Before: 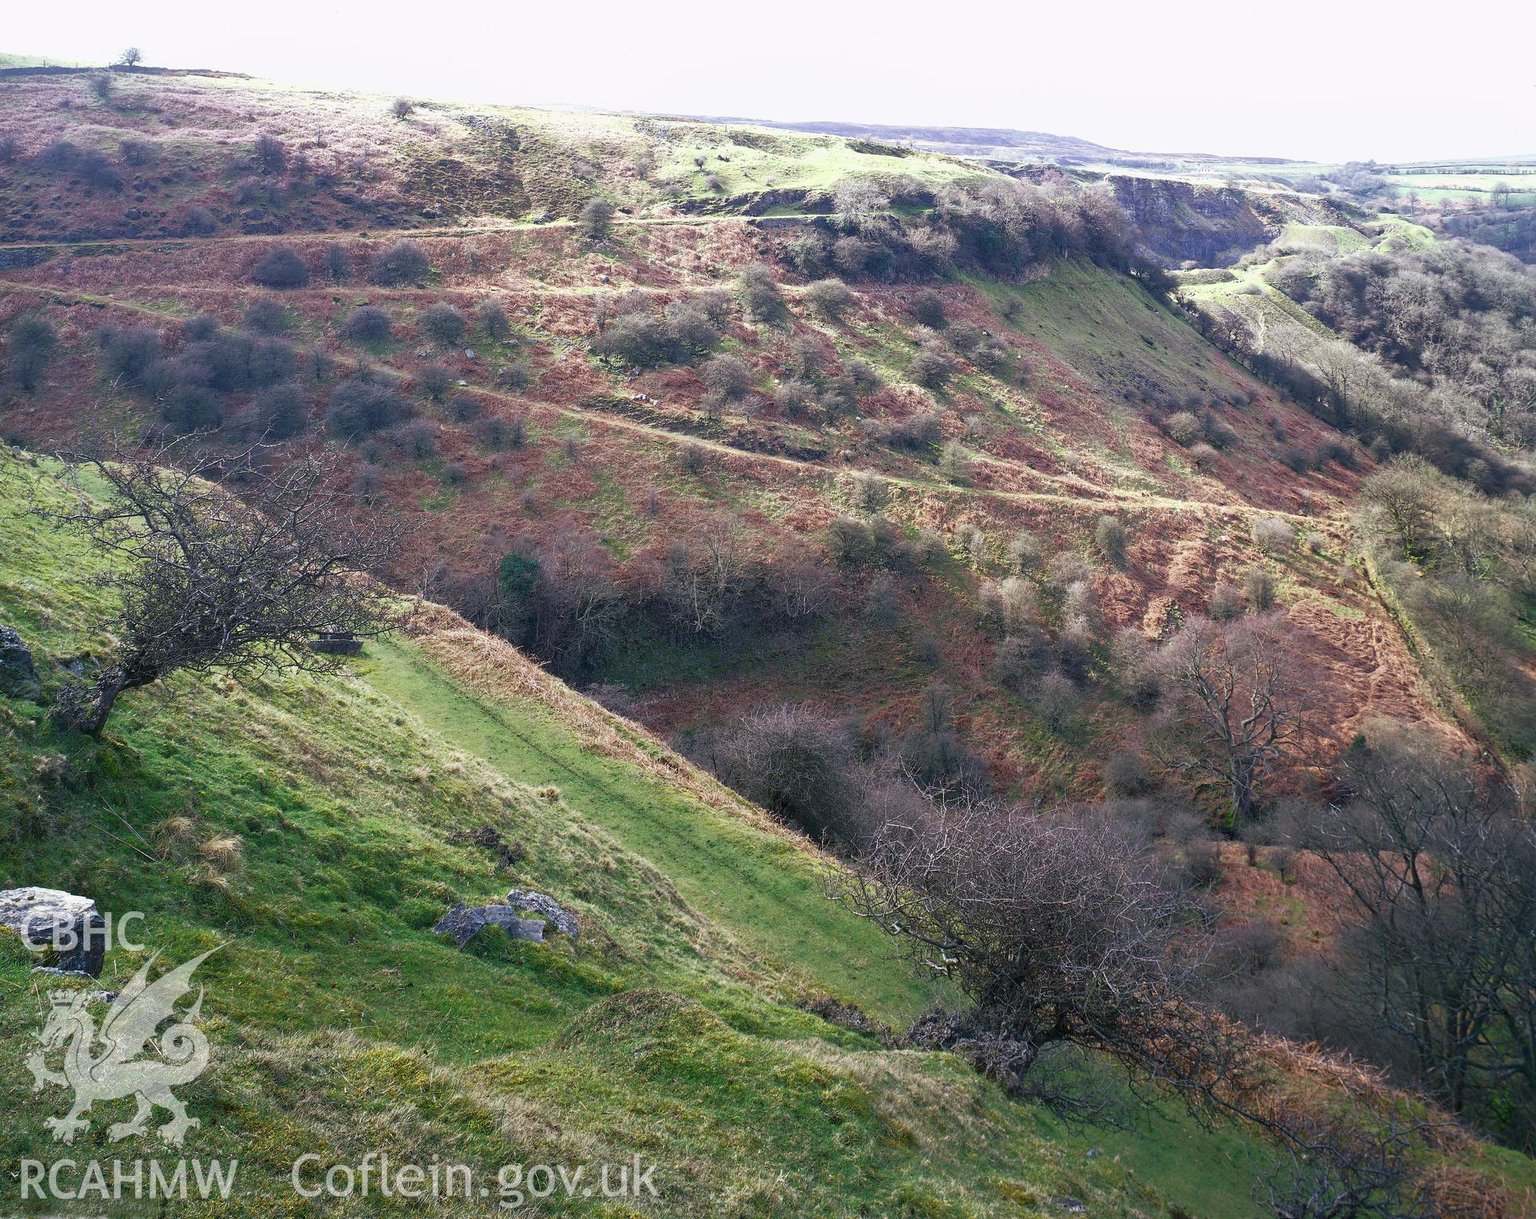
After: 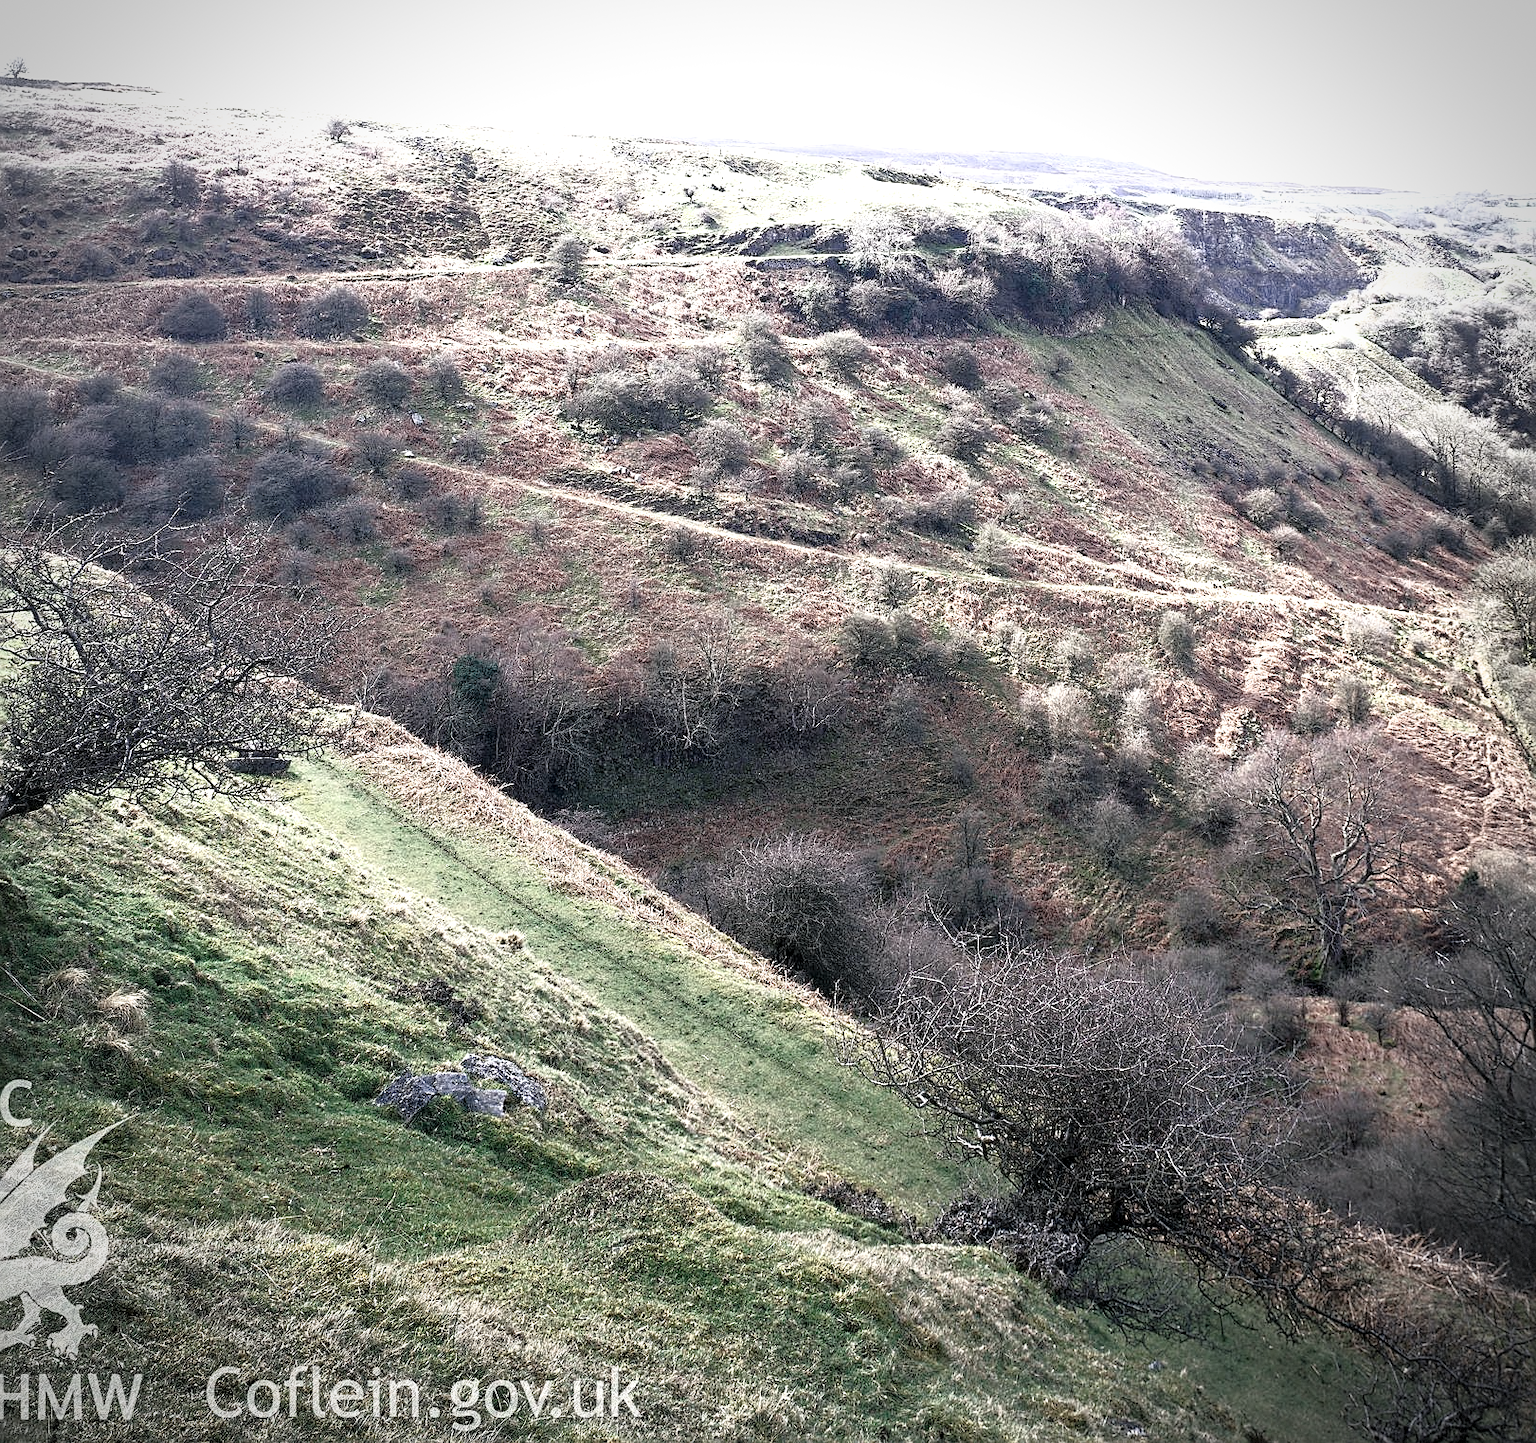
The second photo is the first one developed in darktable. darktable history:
vignetting: fall-off start 74.66%, fall-off radius 66.1%, dithering 8-bit output
crop: left 7.705%, right 7.841%
shadows and highlights: shadows -0.667, highlights 40.83
filmic rgb: black relative exposure -7.97 EV, white relative exposure 2.47 EV, hardness 6.37
local contrast: highlights 107%, shadows 101%, detail 120%, midtone range 0.2
sharpen: on, module defaults
color balance rgb: perceptual saturation grading › global saturation -28.097%, perceptual saturation grading › highlights -20.492%, perceptual saturation grading › mid-tones -23.678%, perceptual saturation grading › shadows -24.75%, perceptual brilliance grading › global brilliance 9.945%, perceptual brilliance grading › shadows 14.314%
